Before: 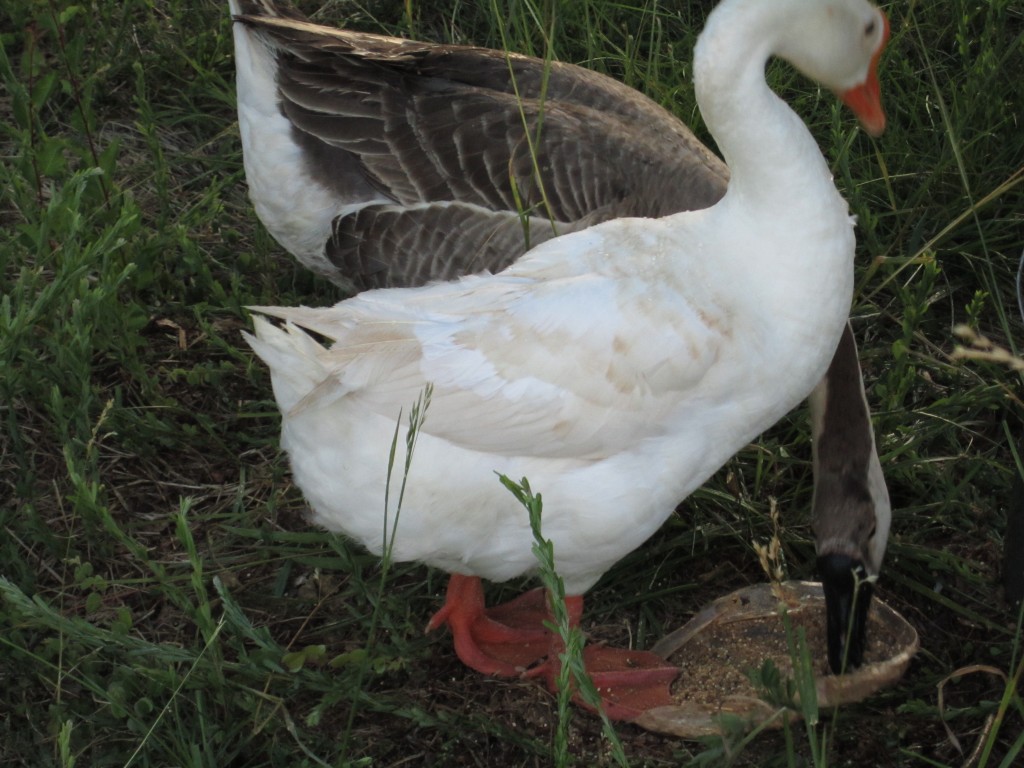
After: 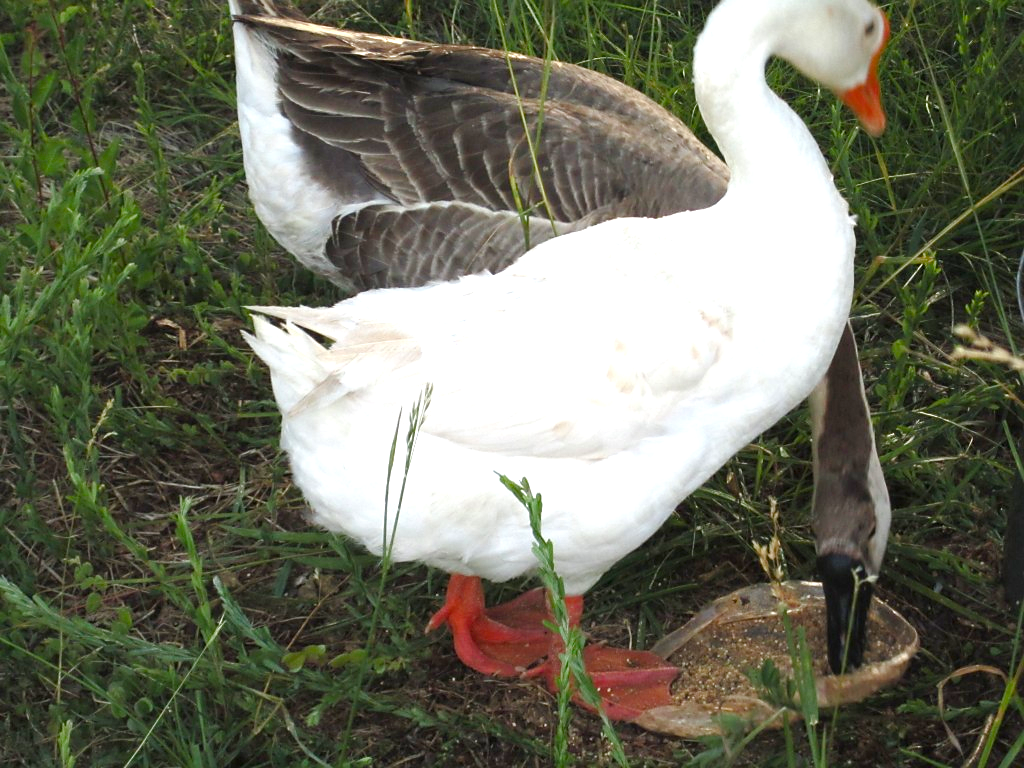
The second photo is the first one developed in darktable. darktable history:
sharpen: radius 1.479, amount 0.398, threshold 1.482
exposure: black level correction 0, exposure 1.2 EV, compensate highlight preservation false
color balance rgb: perceptual saturation grading › global saturation 0.657%, perceptual saturation grading › highlights -16.835%, perceptual saturation grading › mid-tones 33.429%, perceptual saturation grading › shadows 50.262%
